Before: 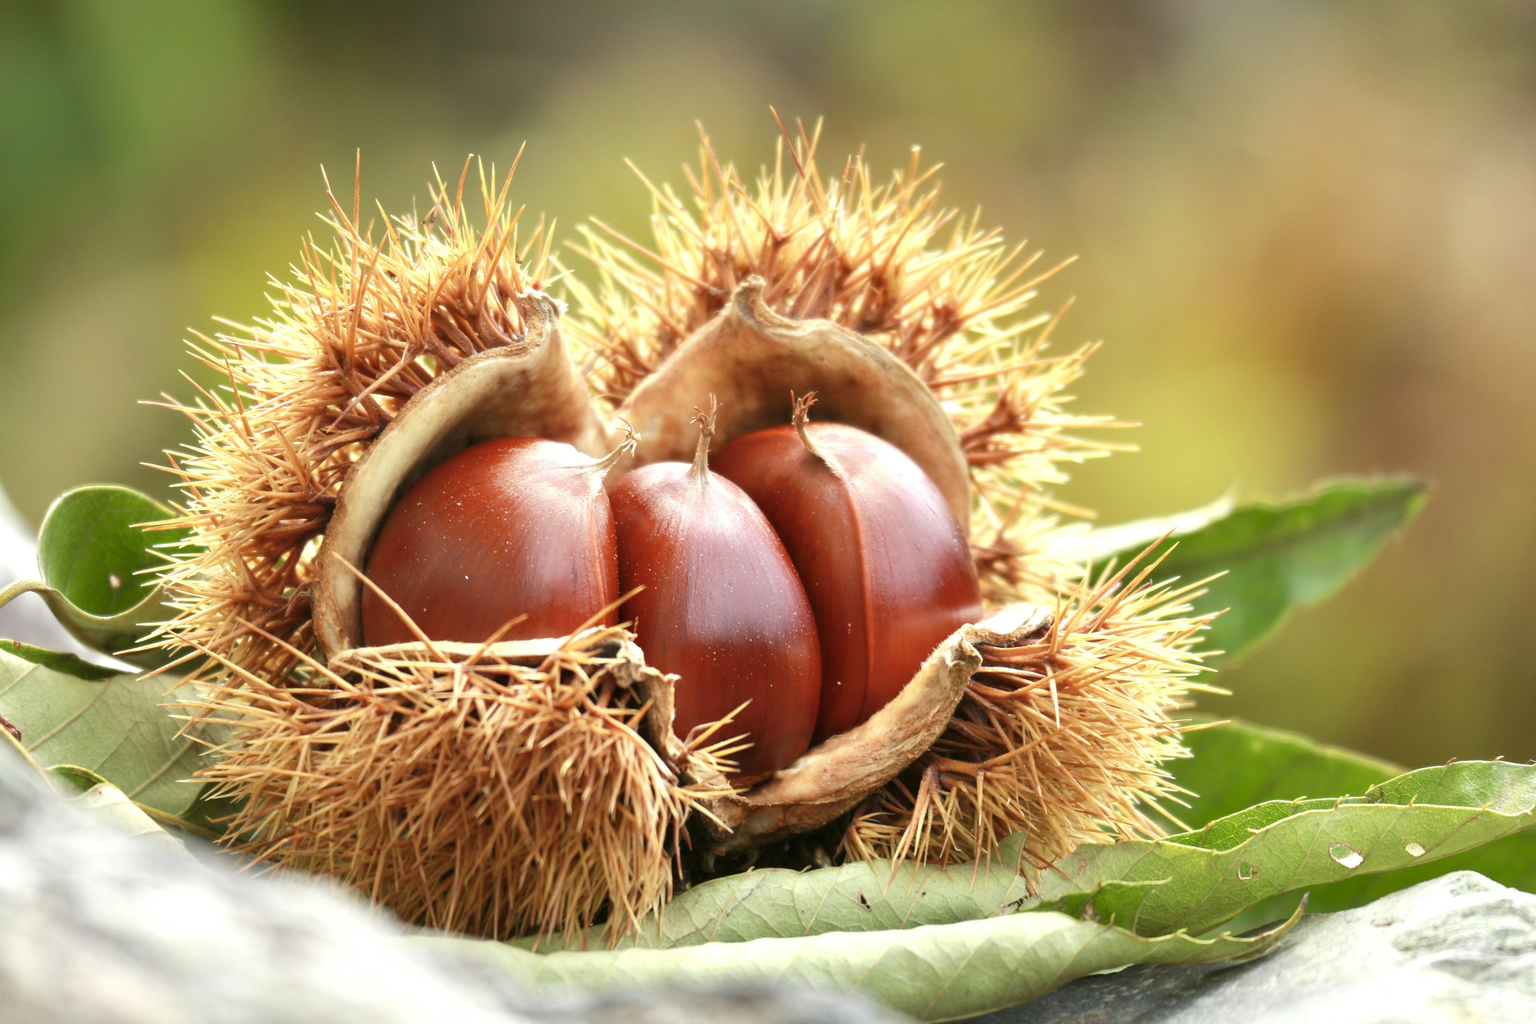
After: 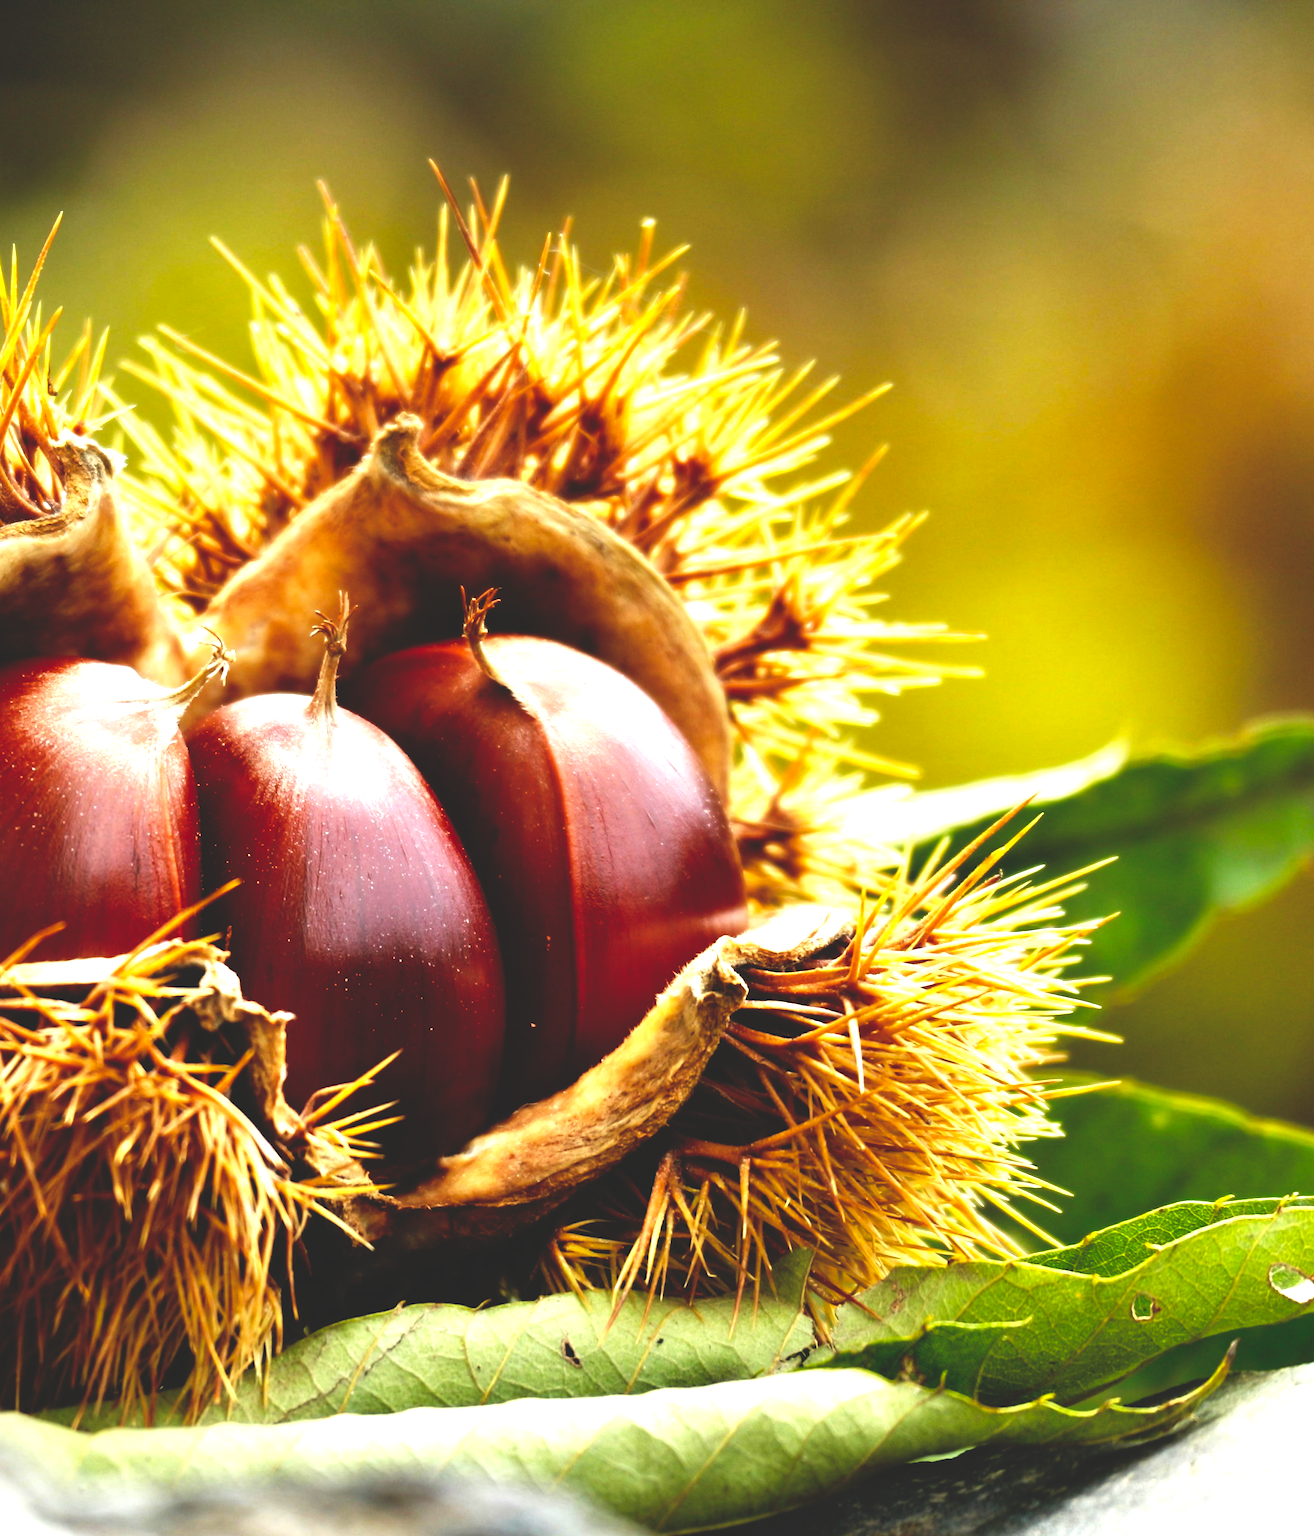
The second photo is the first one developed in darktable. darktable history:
crop: left 31.519%, top 0.013%, right 11.442%
color balance rgb: perceptual saturation grading › global saturation 31.327%, perceptual brilliance grading › highlights 14.065%, perceptual brilliance grading › shadows -19.359%, global vibrance 3.521%
base curve: curves: ch0 [(0, 0.02) (0.083, 0.036) (1, 1)], preserve colors none
